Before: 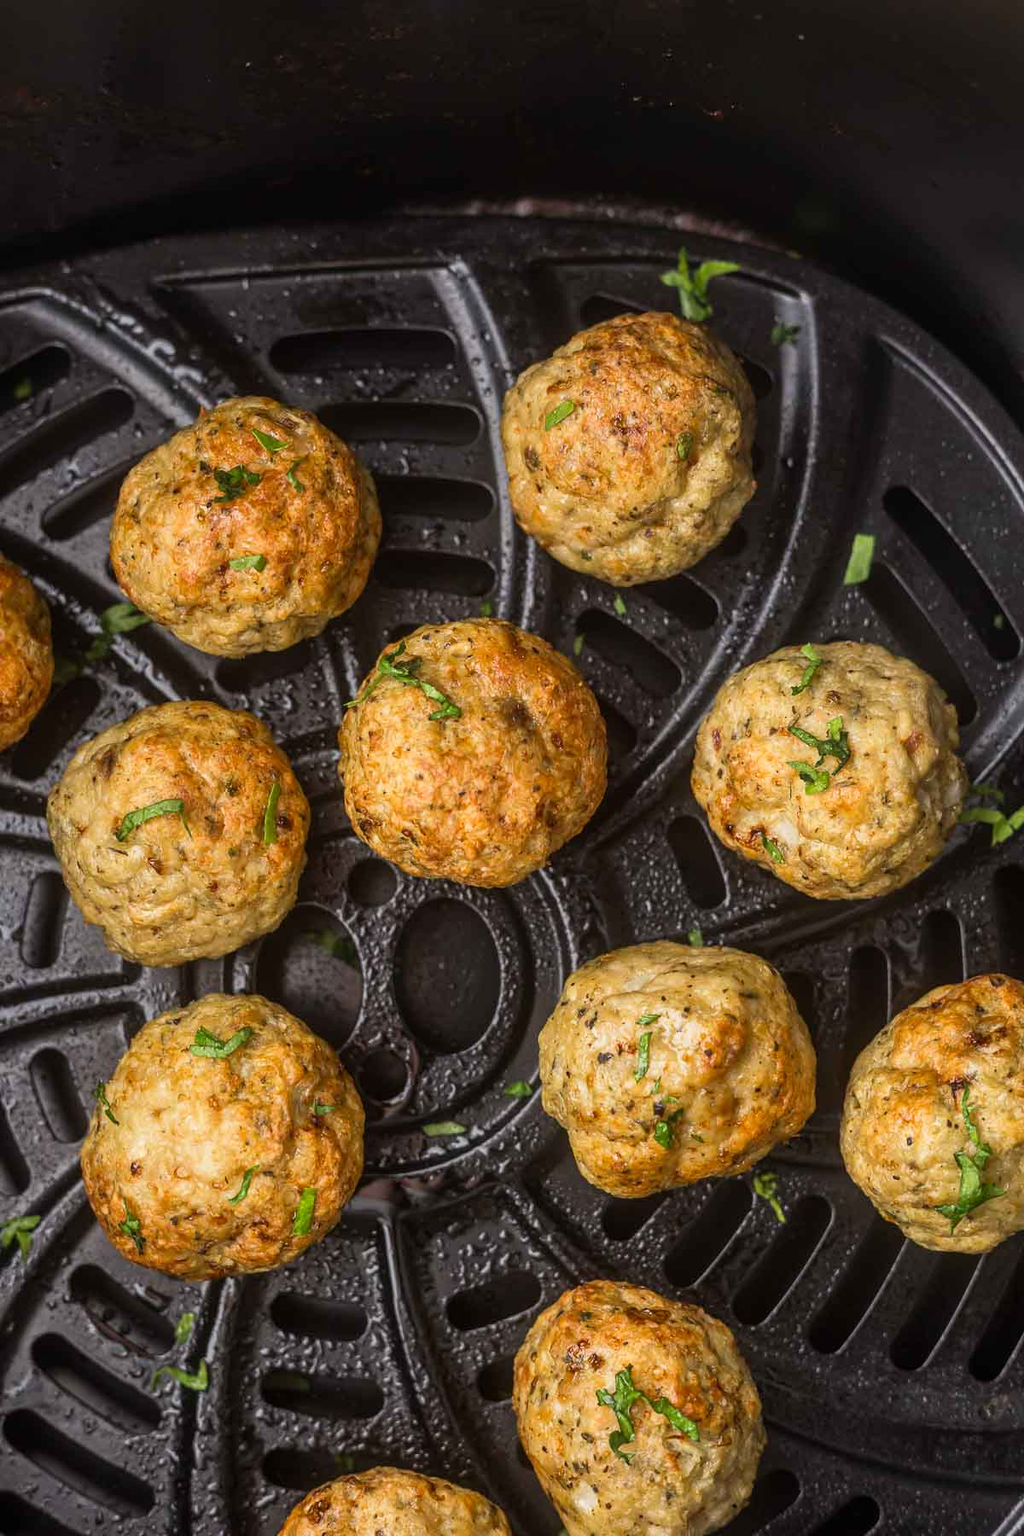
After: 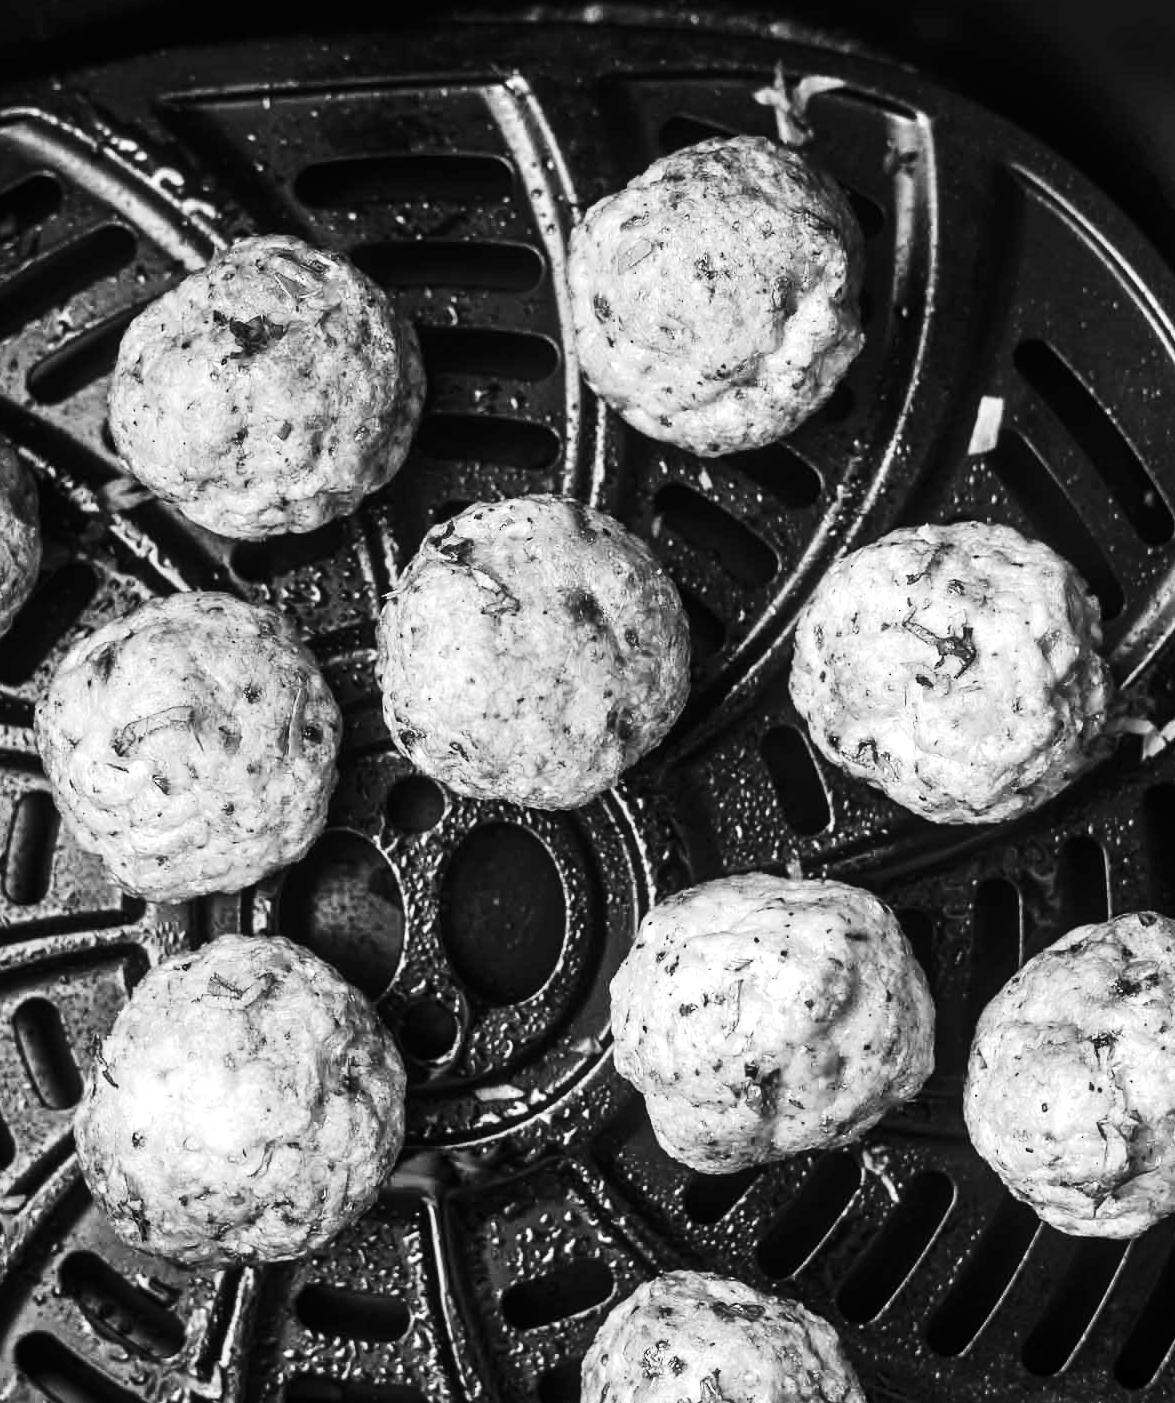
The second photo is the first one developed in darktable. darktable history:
crop and rotate: left 1.814%, top 12.818%, right 0.25%, bottom 9.225%
exposure: exposure 0.657 EV, compensate highlight preservation false
color balance: output saturation 98.5%
tone equalizer: -8 EV -0.417 EV, -7 EV -0.389 EV, -6 EV -0.333 EV, -5 EV -0.222 EV, -3 EV 0.222 EV, -2 EV 0.333 EV, -1 EV 0.389 EV, +0 EV 0.417 EV, edges refinement/feathering 500, mask exposure compensation -1.57 EV, preserve details no
contrast brightness saturation: contrast 0.28
monochrome: size 1
